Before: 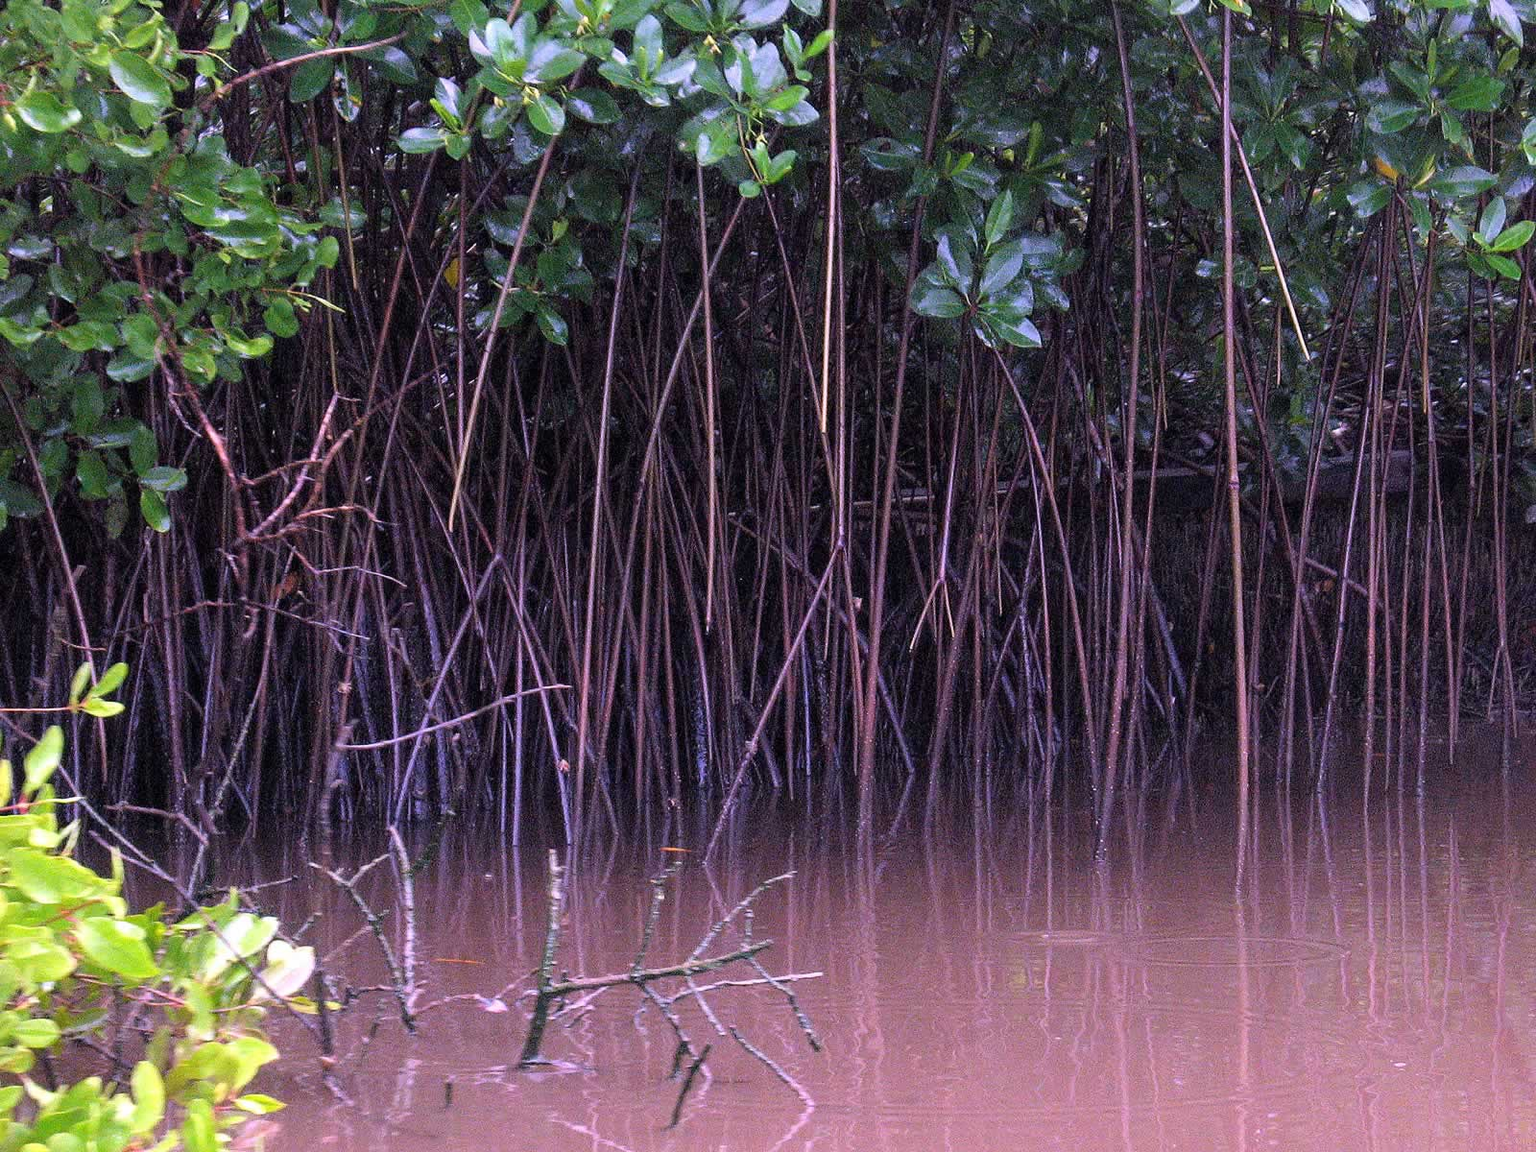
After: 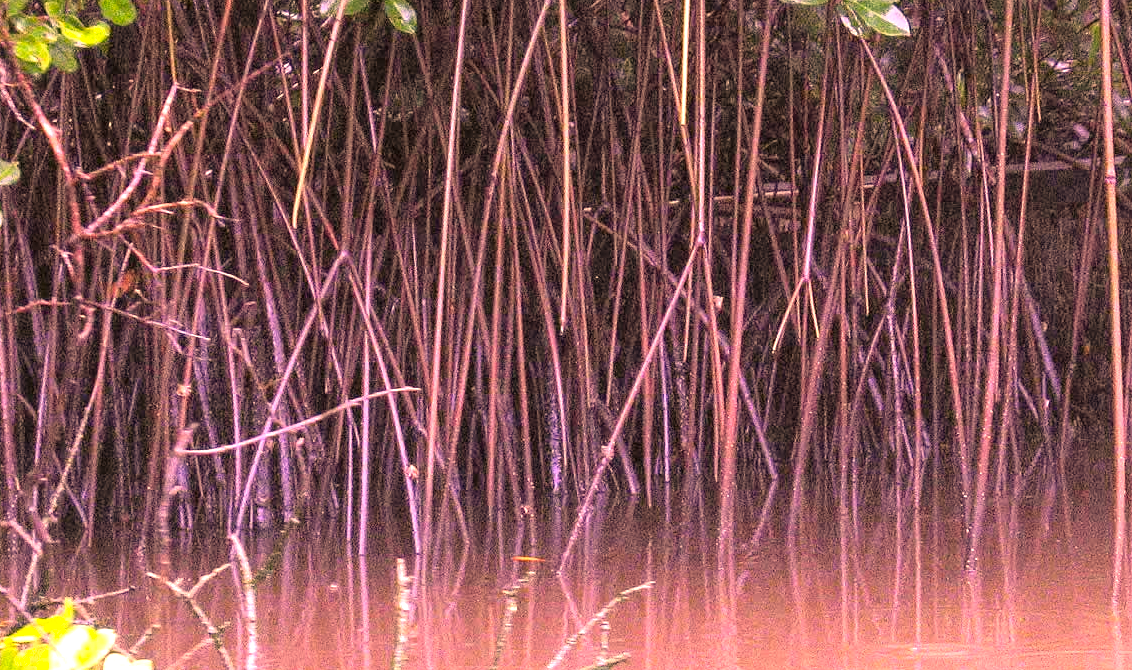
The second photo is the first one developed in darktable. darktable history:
crop: left 10.953%, top 27.189%, right 18.265%, bottom 16.966%
exposure: black level correction 0, exposure 1.097 EV, compensate highlight preservation false
color correction: highlights a* 18.45, highlights b* 36.11, shadows a* 1.17, shadows b* 6.03, saturation 1.04
shadows and highlights: shadows -0.045, highlights 38.4
contrast brightness saturation: brightness 0.142
